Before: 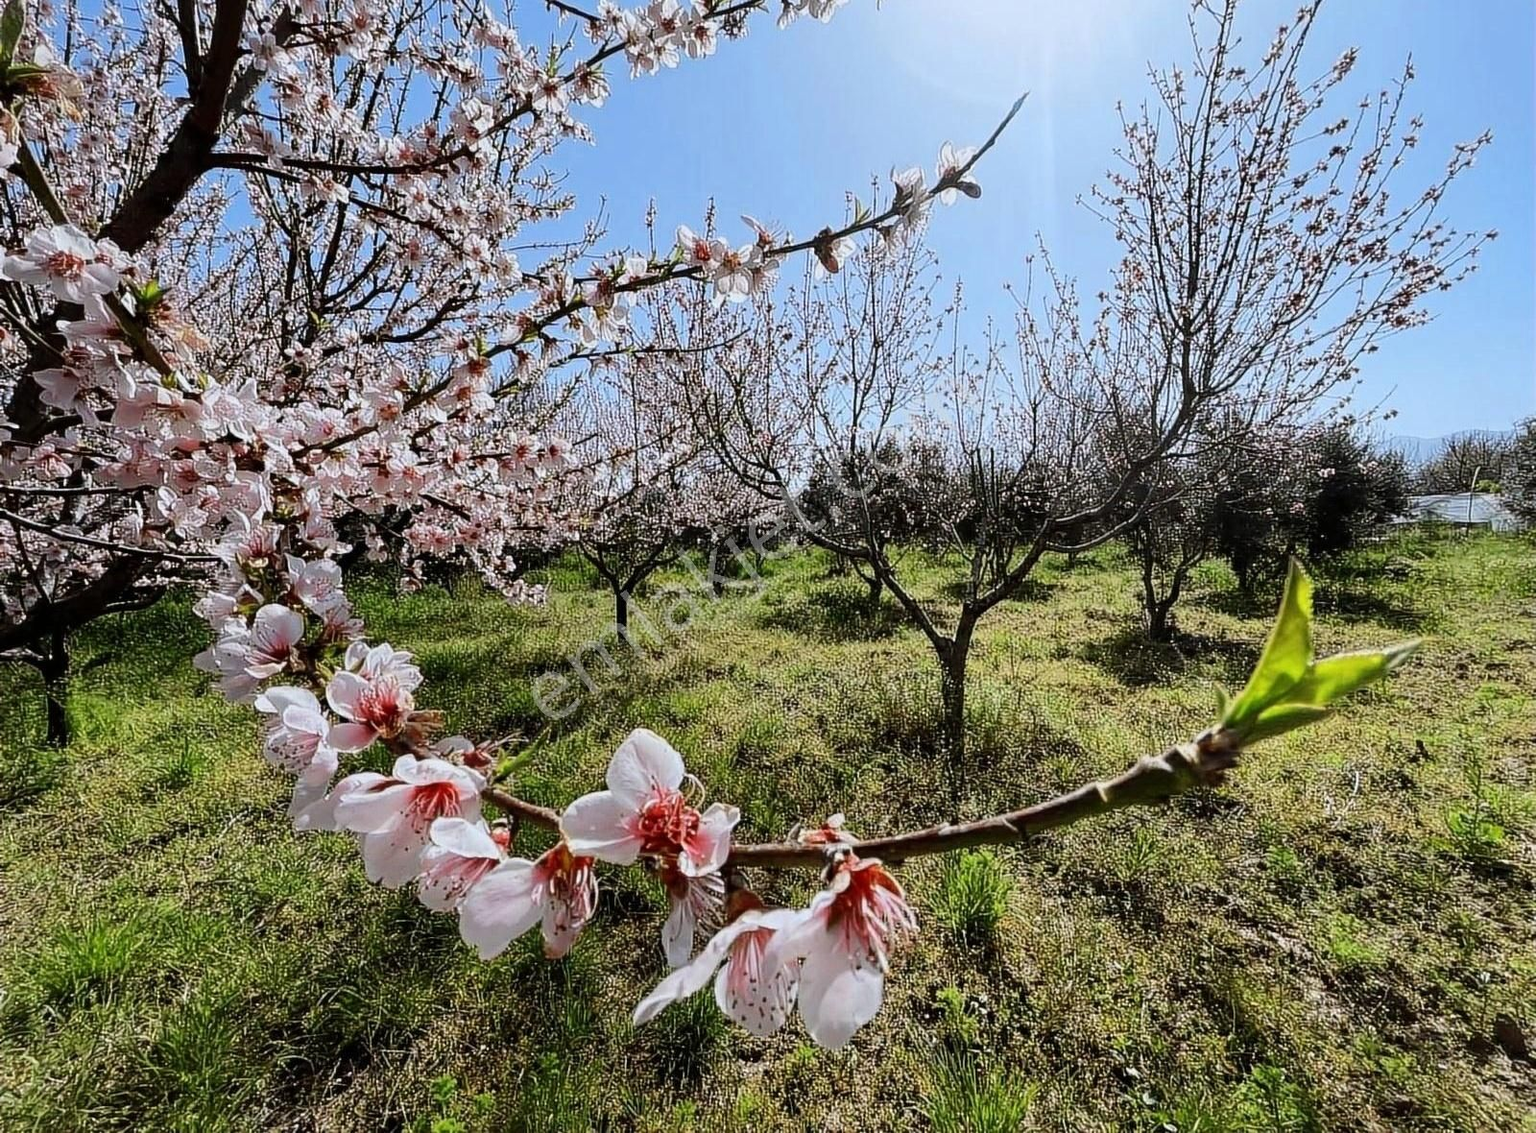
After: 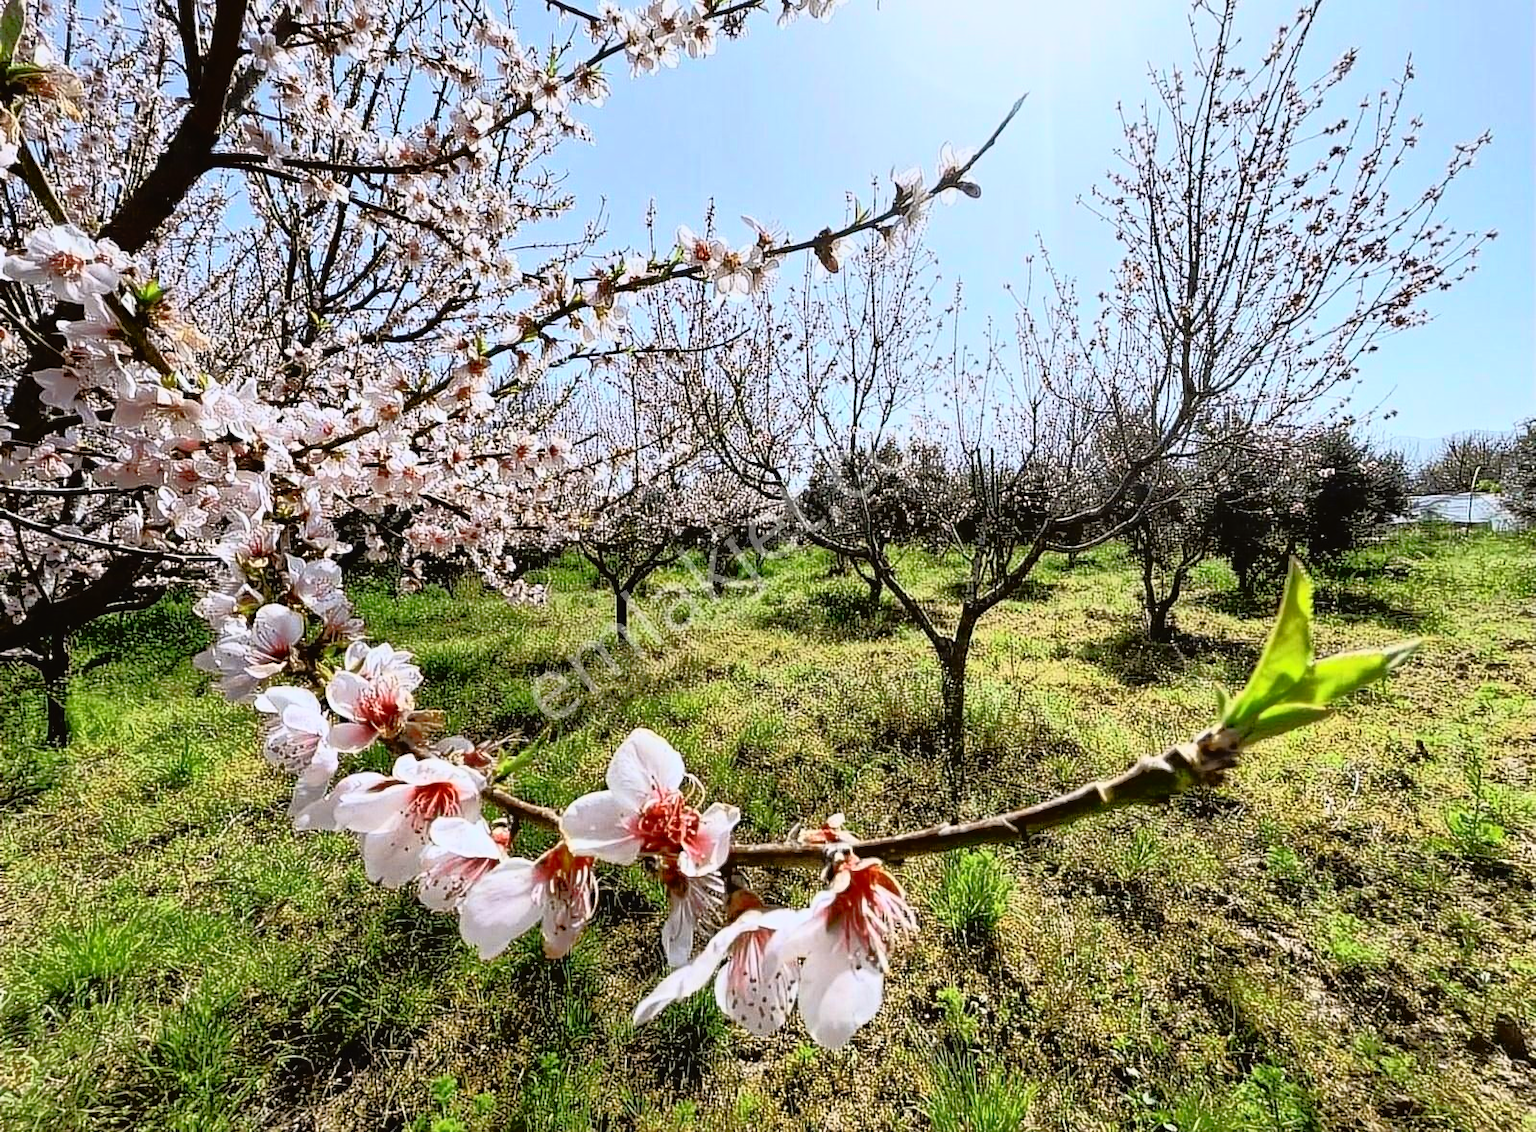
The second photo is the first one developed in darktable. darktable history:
tone curve: curves: ch0 [(0, 0.023) (0.113, 0.084) (0.285, 0.301) (0.673, 0.796) (0.845, 0.932) (0.994, 0.971)]; ch1 [(0, 0) (0.456, 0.437) (0.498, 0.5) (0.57, 0.559) (0.631, 0.639) (1, 1)]; ch2 [(0, 0) (0.417, 0.44) (0.46, 0.453) (0.502, 0.507) (0.55, 0.57) (0.67, 0.712) (1, 1)], color space Lab, independent channels, preserve colors none
tone equalizer: -8 EV -0.528 EV, -7 EV -0.319 EV, -6 EV -0.083 EV, -5 EV 0.413 EV, -4 EV 0.985 EV, -3 EV 0.791 EV, -2 EV -0.01 EV, -1 EV 0.14 EV, +0 EV -0.012 EV, smoothing 1
